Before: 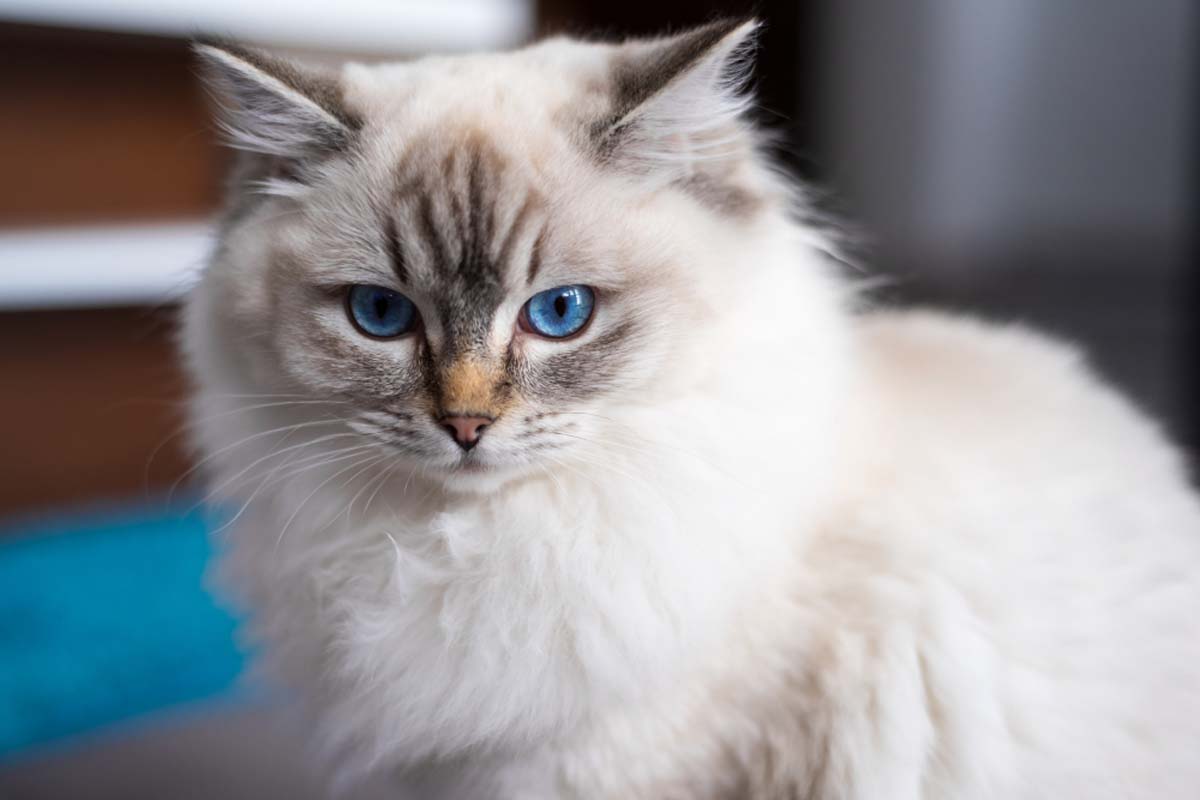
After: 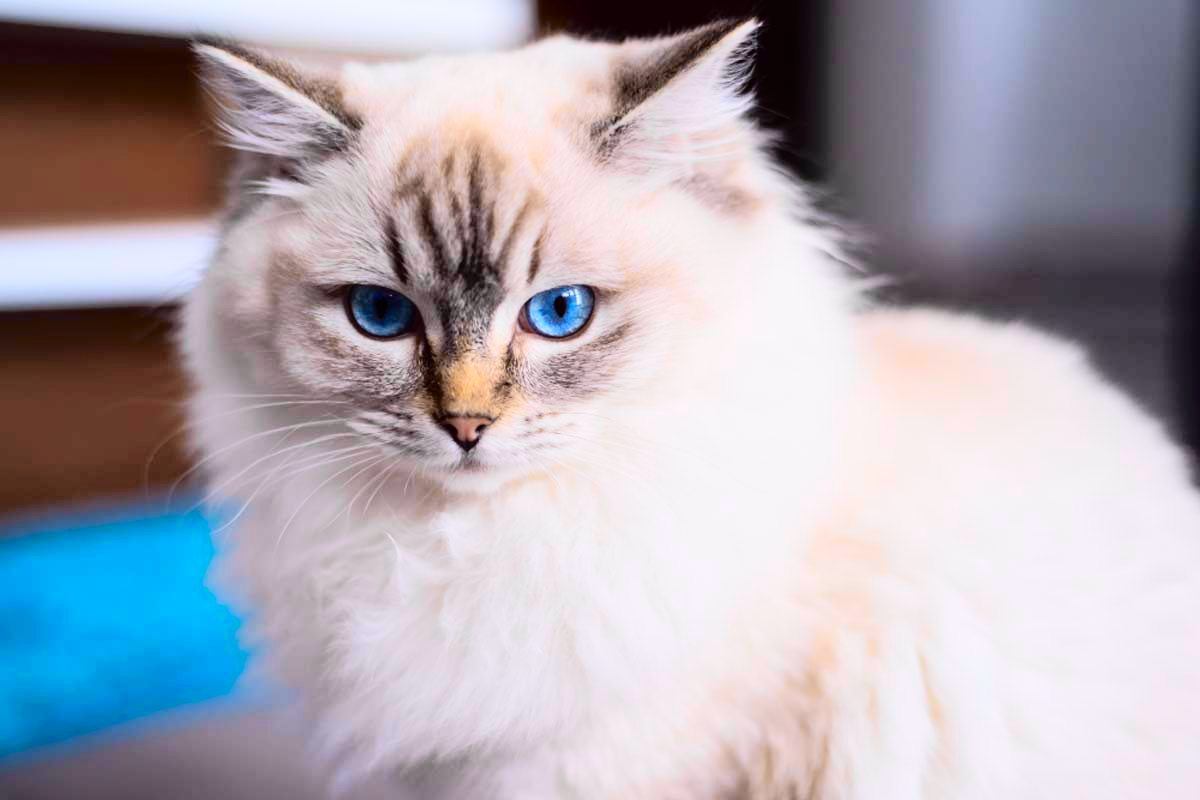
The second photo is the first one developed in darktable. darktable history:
tone curve: curves: ch0 [(0, 0) (0.105, 0.044) (0.195, 0.128) (0.283, 0.283) (0.384, 0.404) (0.485, 0.531) (0.635, 0.7) (0.832, 0.858) (1, 0.977)]; ch1 [(0, 0) (0.161, 0.092) (0.35, 0.33) (0.379, 0.401) (0.448, 0.478) (0.498, 0.503) (0.531, 0.537) (0.586, 0.563) (0.687, 0.648) (1, 1)]; ch2 [(0, 0) (0.359, 0.372) (0.437, 0.437) (0.483, 0.484) (0.53, 0.515) (0.556, 0.553) (0.635, 0.589) (1, 1)], color space Lab, independent channels, preserve colors none
contrast brightness saturation: contrast 0.2, brightness 0.2, saturation 0.8
